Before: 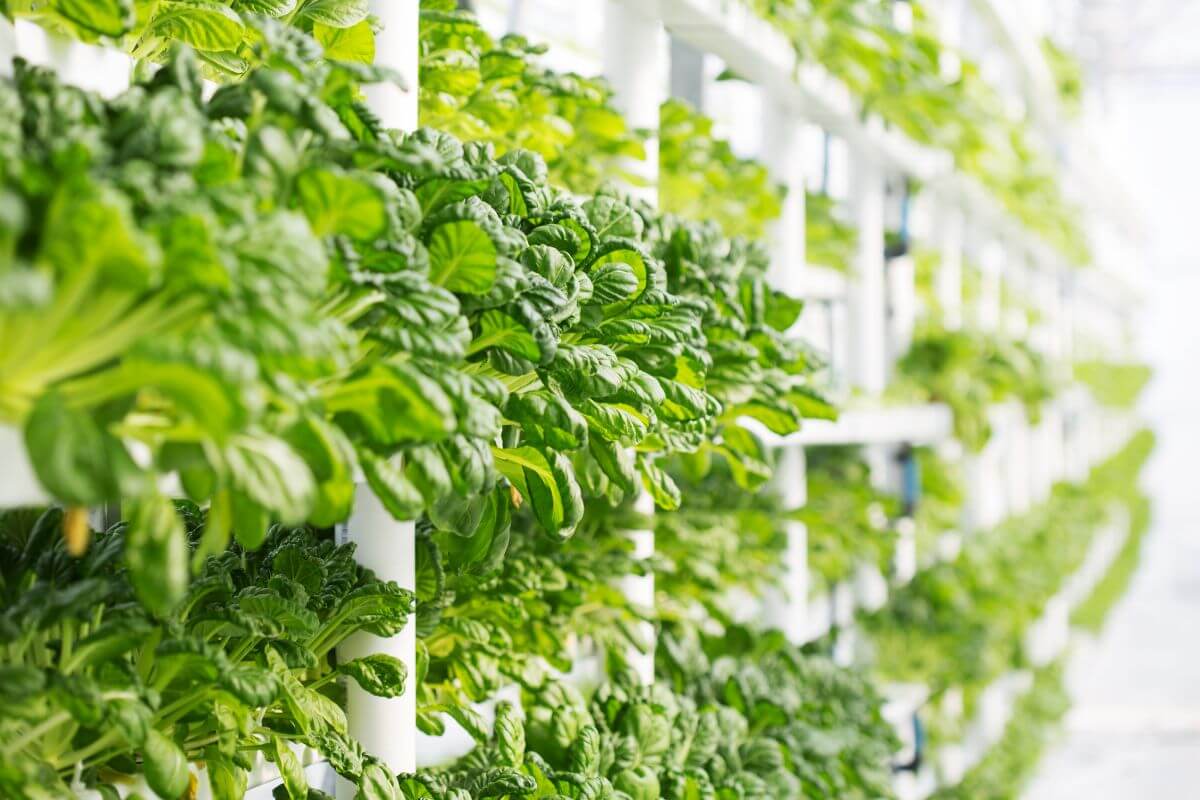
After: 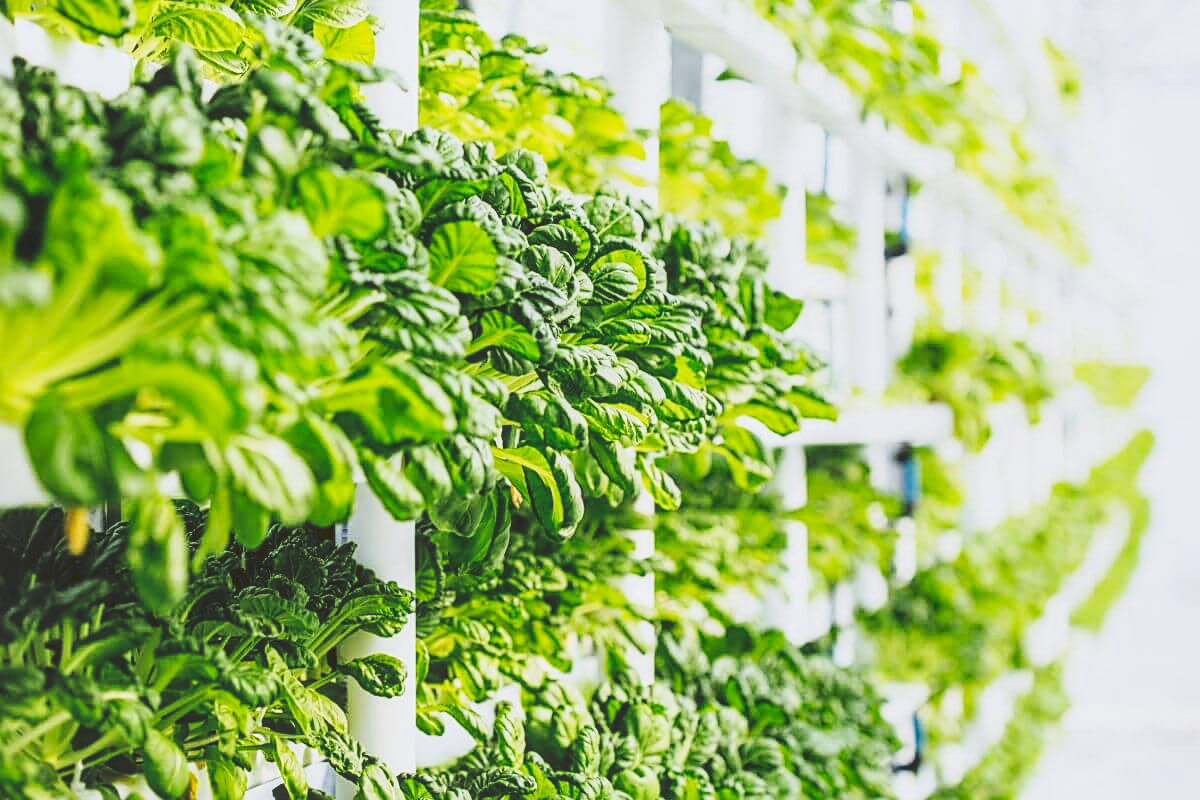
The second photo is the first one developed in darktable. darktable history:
local contrast: on, module defaults
haze removal: strength 0.25, distance 0.25, compatibility mode true, adaptive false
sharpen: on, module defaults
tone curve: curves: ch0 [(0, 0) (0.003, 0.169) (0.011, 0.173) (0.025, 0.177) (0.044, 0.184) (0.069, 0.191) (0.1, 0.199) (0.136, 0.206) (0.177, 0.221) (0.224, 0.248) (0.277, 0.284) (0.335, 0.344) (0.399, 0.413) (0.468, 0.497) (0.543, 0.594) (0.623, 0.691) (0.709, 0.779) (0.801, 0.868) (0.898, 0.931) (1, 1)], preserve colors none
white balance: red 0.98, blue 1.034
filmic rgb: black relative exposure -11.88 EV, white relative exposure 5.43 EV, threshold 3 EV, hardness 4.49, latitude 50%, contrast 1.14, color science v5 (2021), contrast in shadows safe, contrast in highlights safe, enable highlight reconstruction true
